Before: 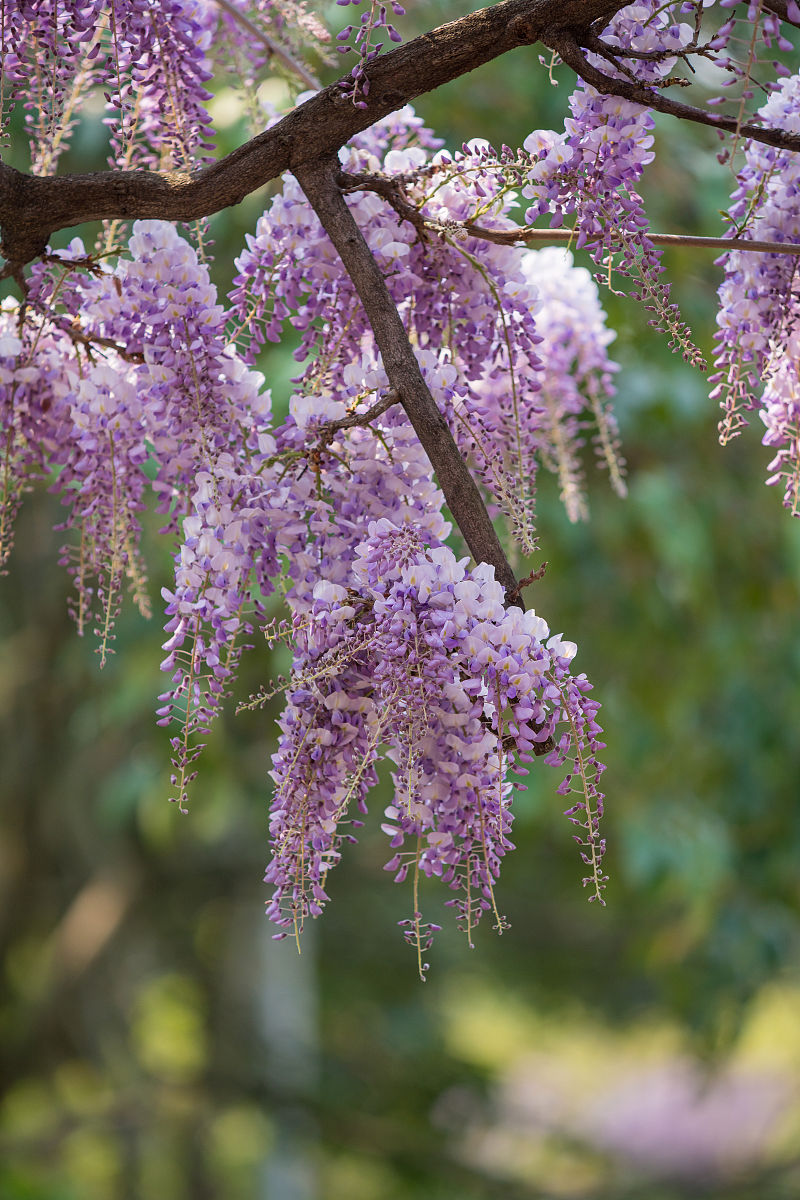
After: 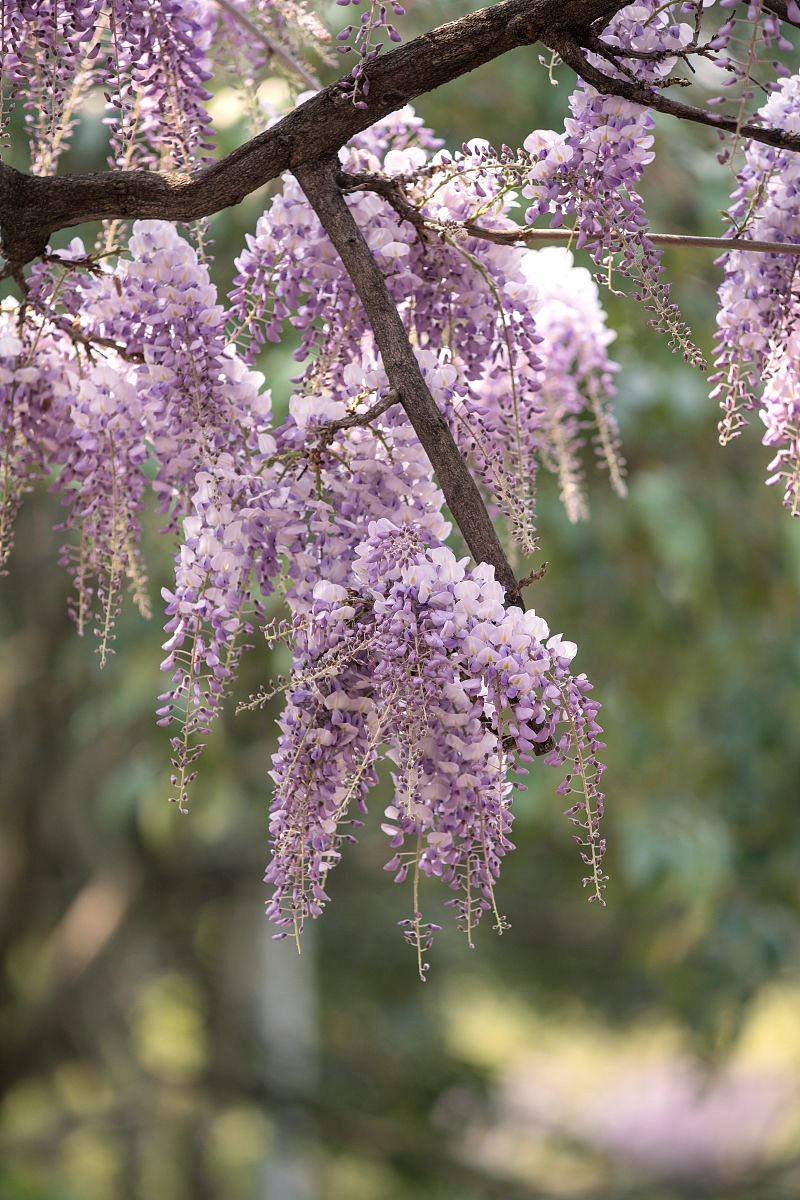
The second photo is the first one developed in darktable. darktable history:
color correction: highlights a* 5.53, highlights b* 5.23, saturation 0.685
tone equalizer: -8 EV -0.385 EV, -7 EV -0.367 EV, -6 EV -0.307 EV, -5 EV -0.256 EV, -3 EV 0.242 EV, -2 EV 0.324 EV, -1 EV 0.366 EV, +0 EV 0.428 EV
